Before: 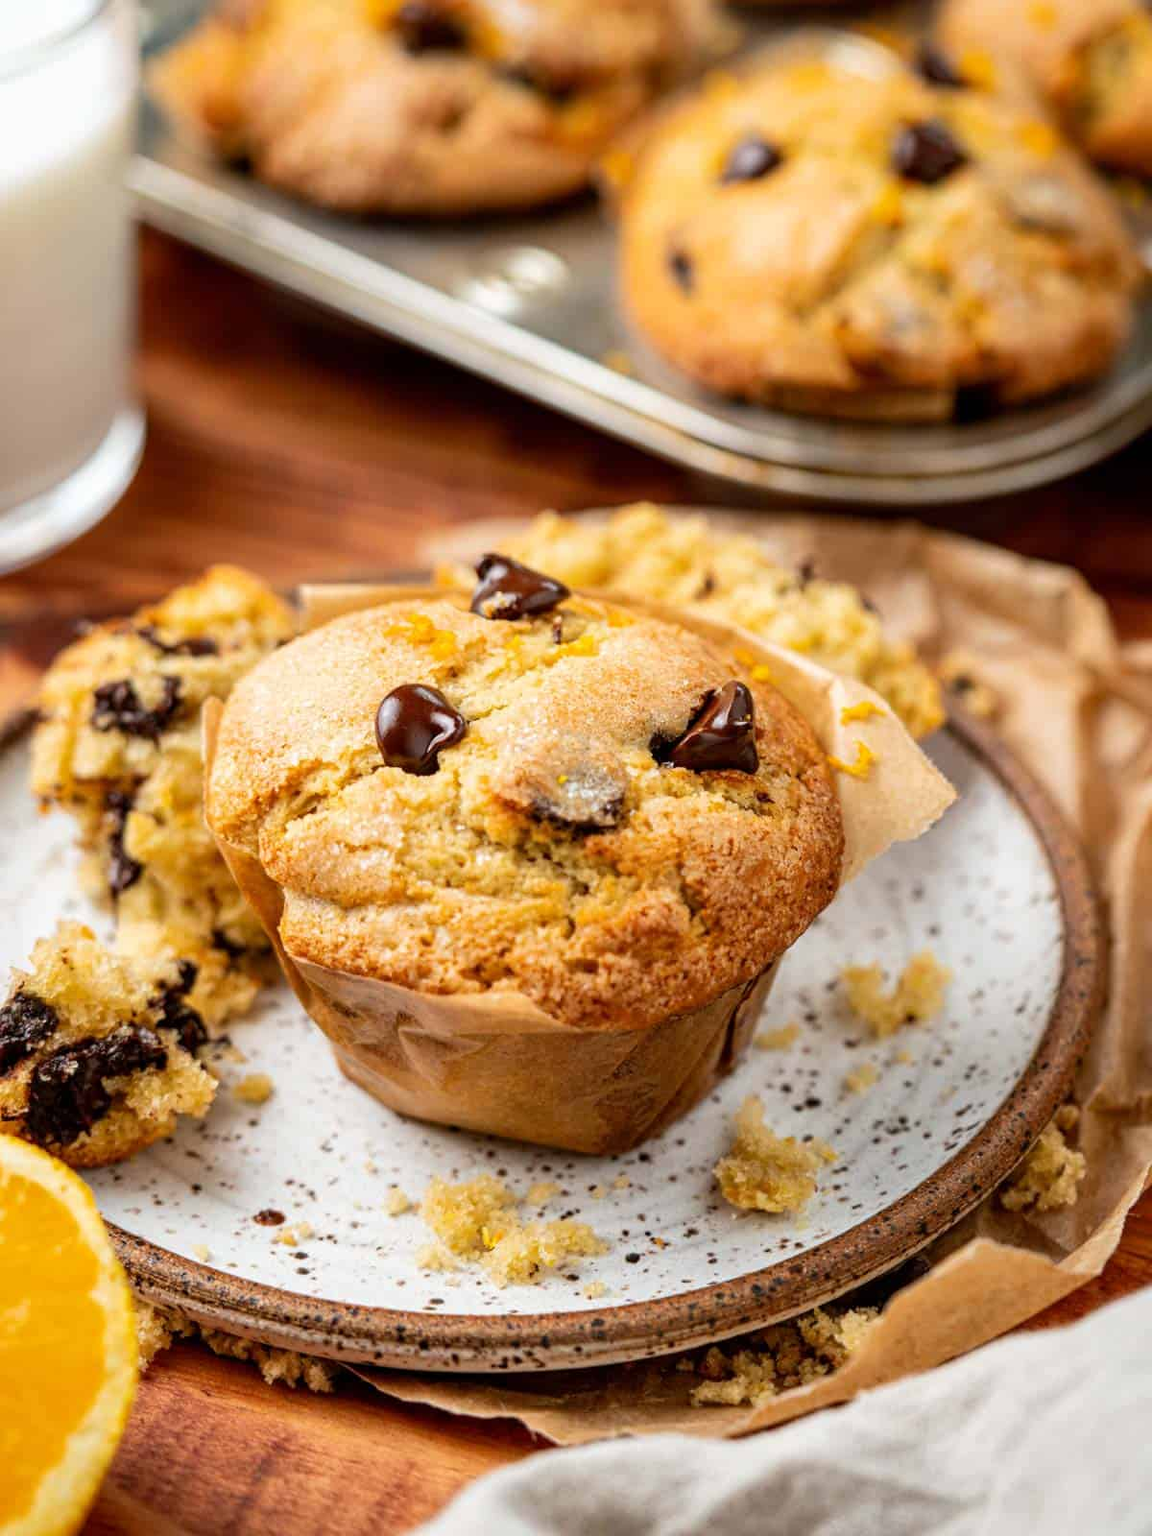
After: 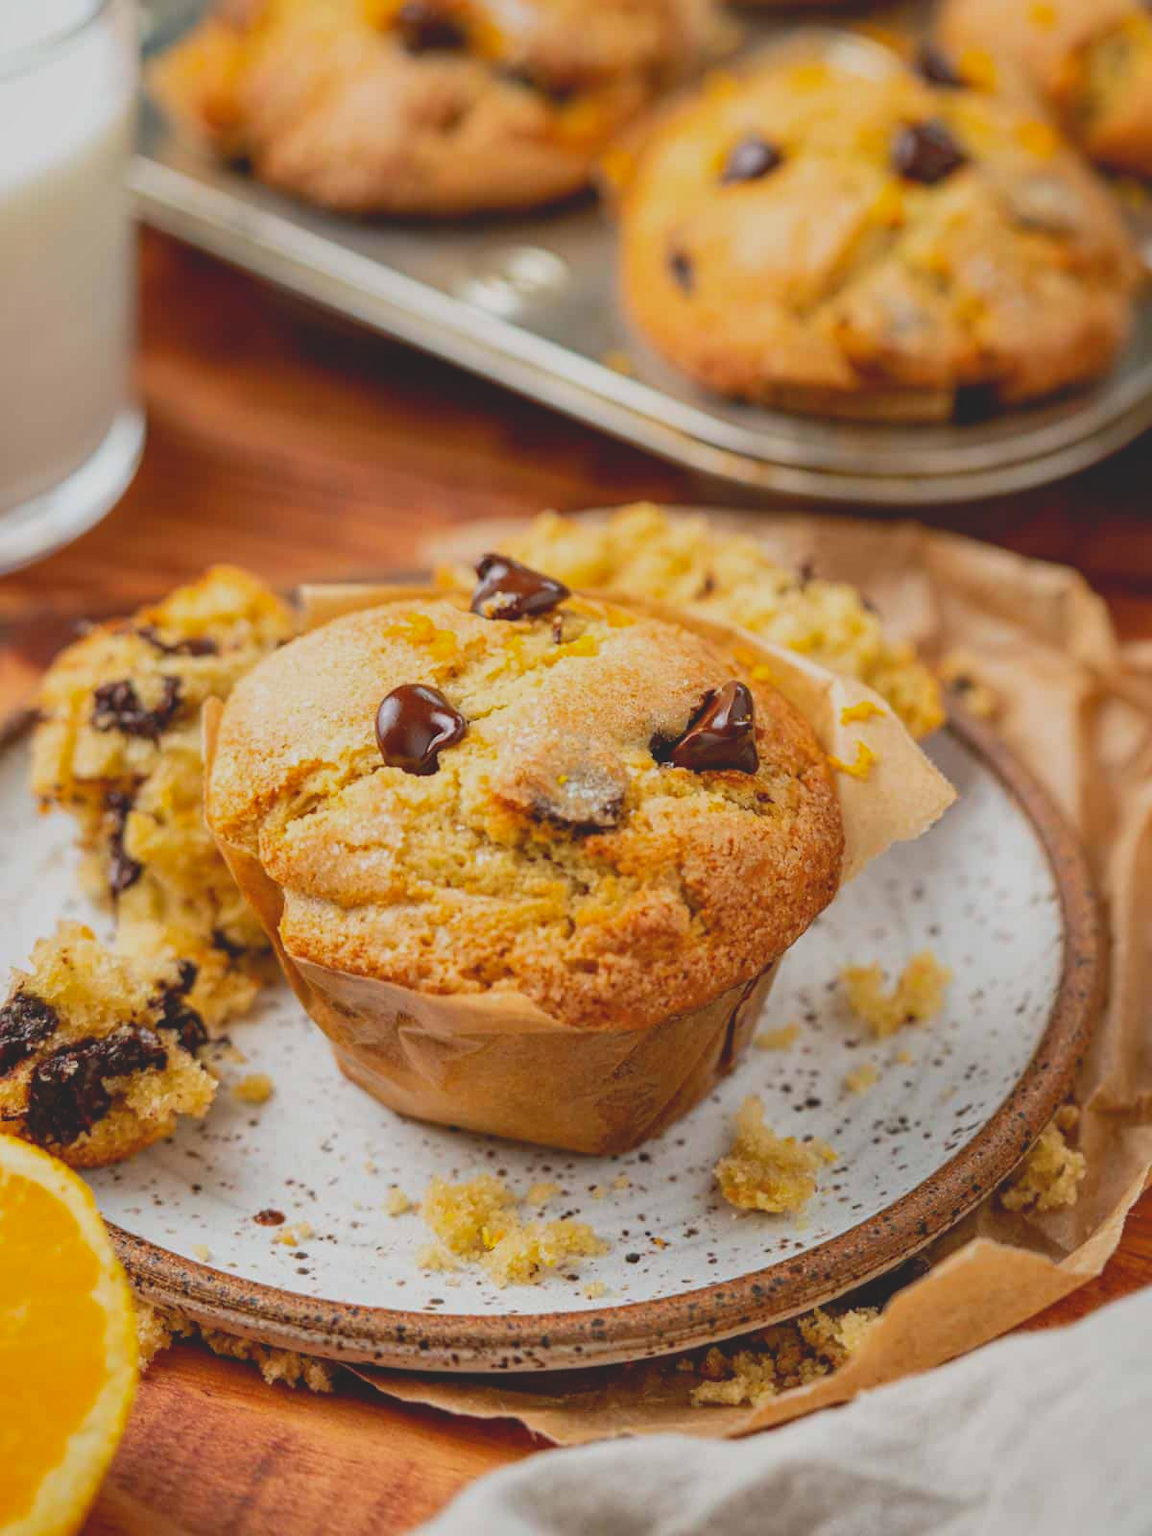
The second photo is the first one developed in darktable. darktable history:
contrast brightness saturation: contrast -0.28
shadows and highlights: shadows 37.27, highlights -28.18, soften with gaussian
